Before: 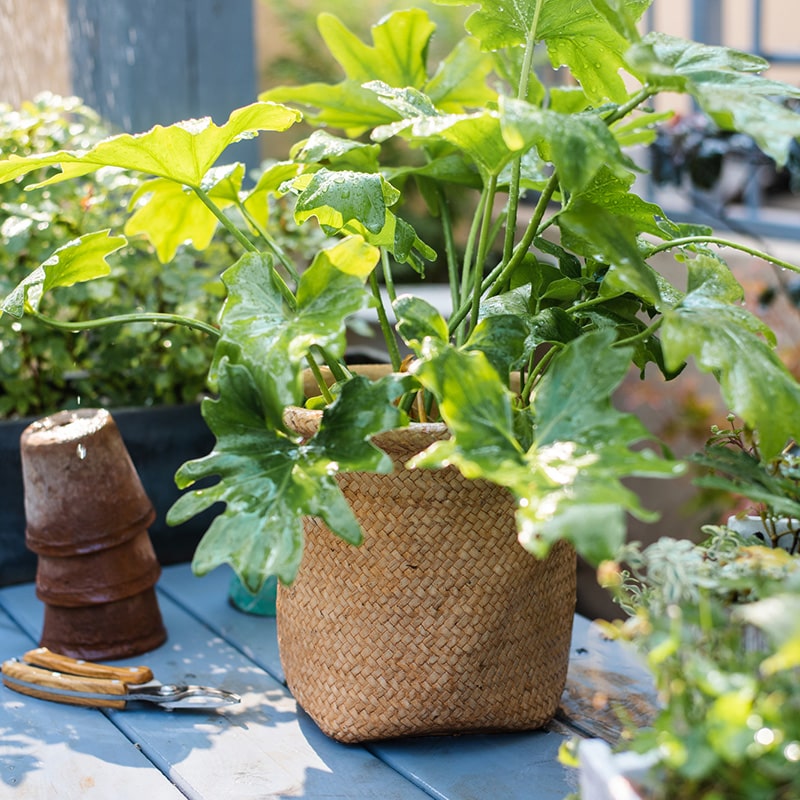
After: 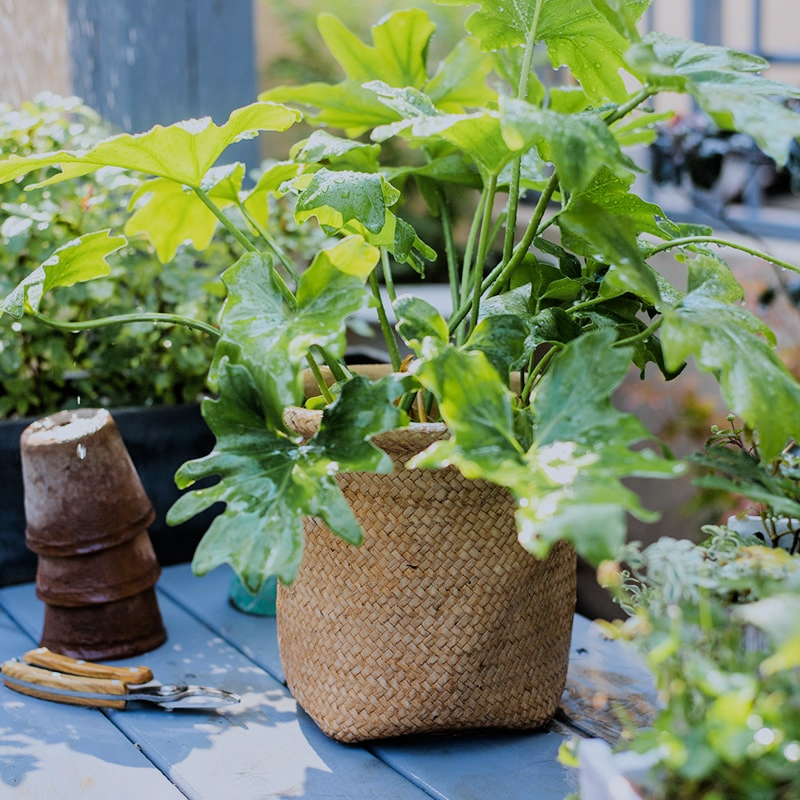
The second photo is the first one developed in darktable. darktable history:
white balance: red 0.954, blue 1.079
filmic rgb: black relative exposure -7.65 EV, white relative exposure 4.56 EV, hardness 3.61, contrast 1.05
